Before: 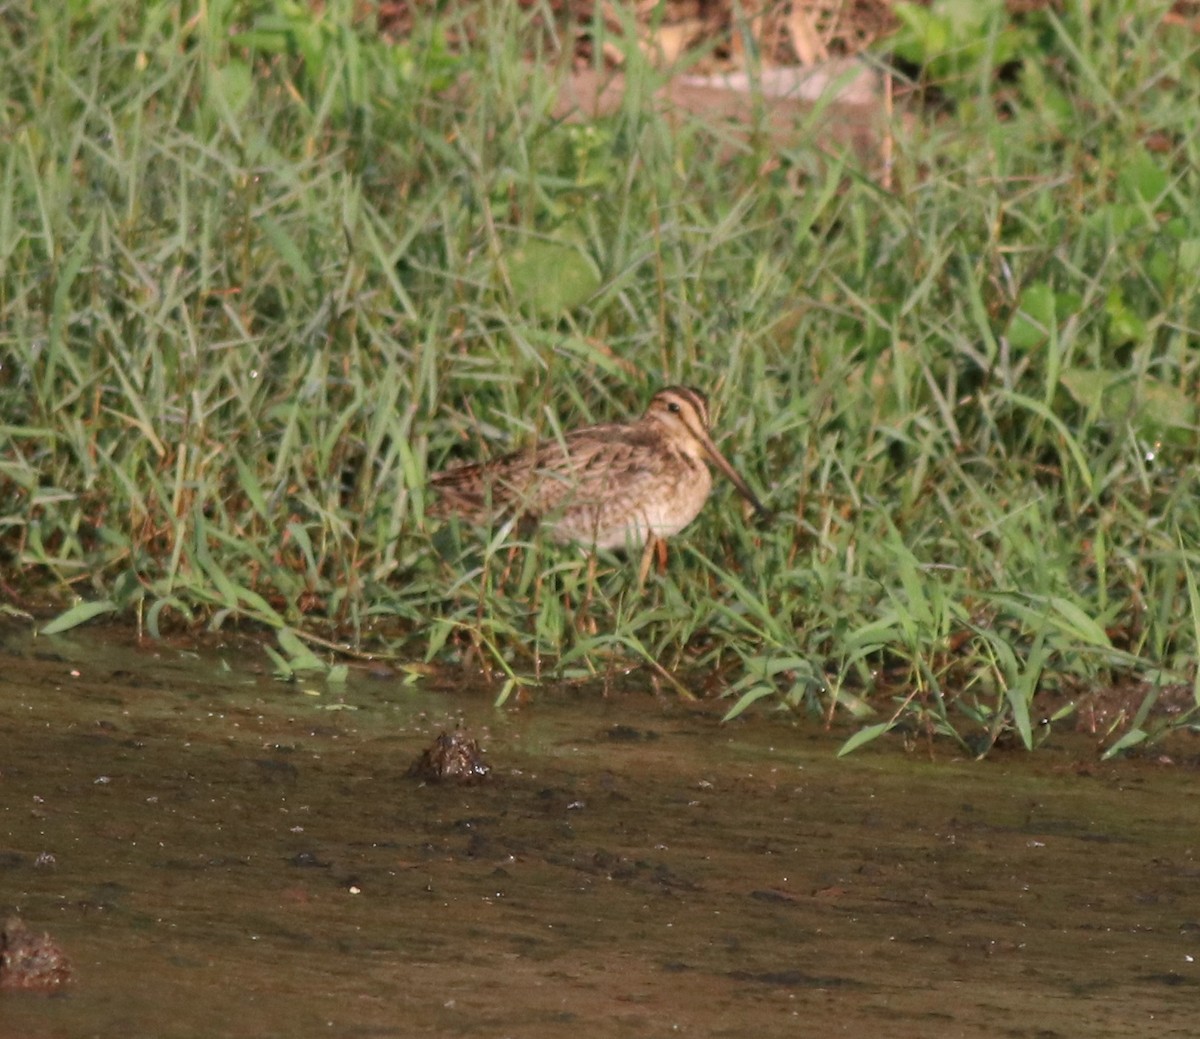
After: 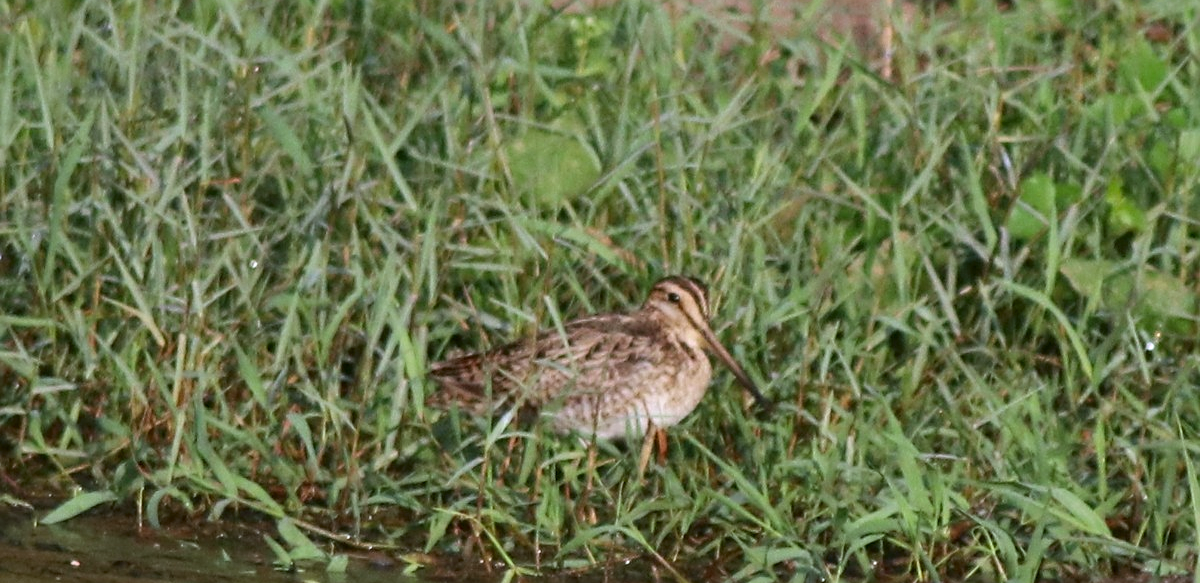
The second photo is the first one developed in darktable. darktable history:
crop and rotate: top 10.605%, bottom 33.274%
contrast brightness saturation: contrast 0.15, brightness -0.01, saturation 0.1
white balance: red 0.924, blue 1.095
sharpen: on, module defaults
